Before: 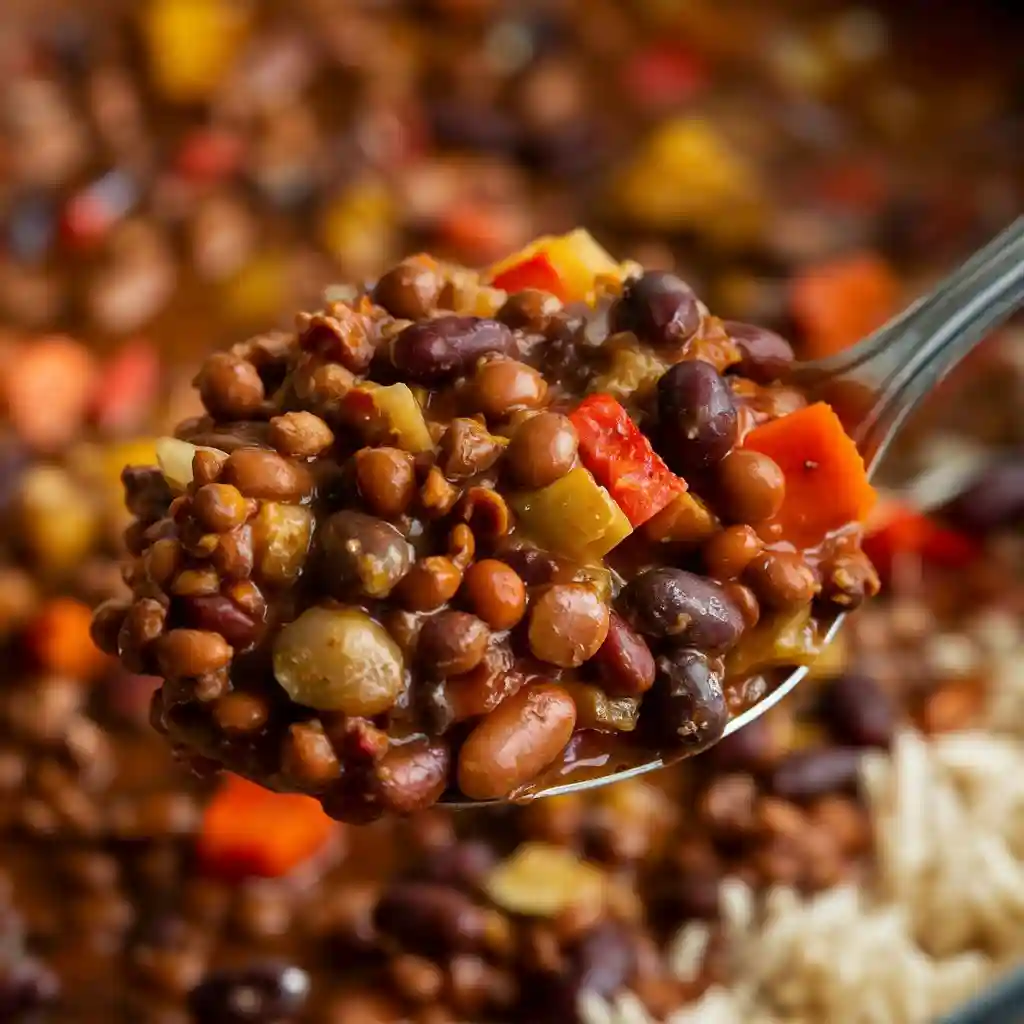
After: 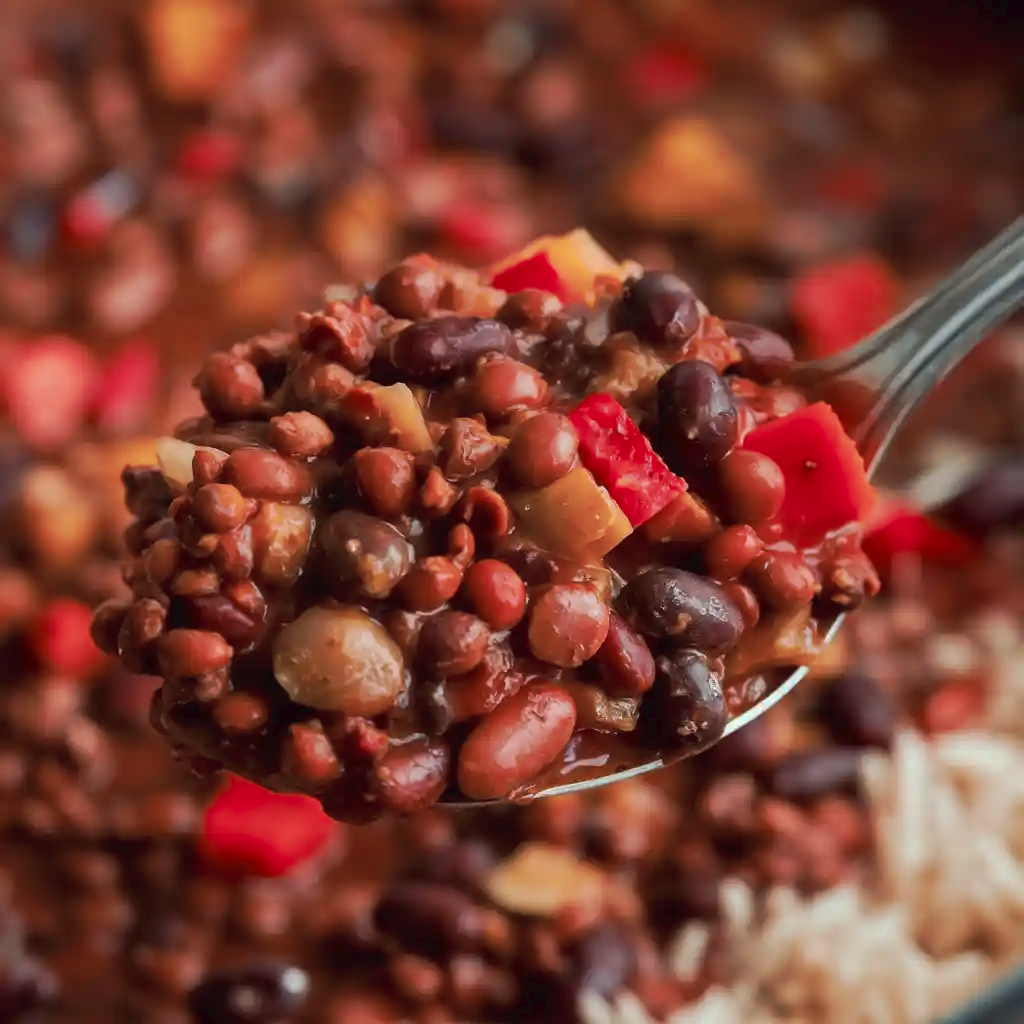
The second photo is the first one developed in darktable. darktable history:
tone curve: curves: ch0 [(0, 0) (0.003, 0.027) (0.011, 0.03) (0.025, 0.04) (0.044, 0.063) (0.069, 0.093) (0.1, 0.125) (0.136, 0.153) (0.177, 0.191) (0.224, 0.232) (0.277, 0.279) (0.335, 0.333) (0.399, 0.39) (0.468, 0.457) (0.543, 0.535) (0.623, 0.611) (0.709, 0.683) (0.801, 0.758) (0.898, 0.853) (1, 1)], preserve colors none
color look up table: target L [95.31, 94.37, 96.12, 92.56, 93.38, 91.69, 86.13, 83.46, 74.87, 75.08, 71.48, 67.97, 67.19, 60.63, 51.15, 10.96, 201.03, 89.2, 83.57, 73.16, 71.61, 62.44, 57.94, 53.06, 45.61, 49.26, 45.92, 32.11, 10.22, 75.93, 68.17, 64.83, 46.93, 40.94, 48.23, 52.36, 50.31, 29.21, 29.02, 26.54, 26.3, 15.14, 6.209, 91.94, 77.15, 68.69, 55.99, 46.69, 35.18], target a [-2.697, -21.77, -6.302, 1.445, -11.38, -30.94, -57.31, -69.74, -50.3, -52.78, 12.9, -5.315, -14.58, -14.36, -35.48, -12.11, 0, 9.793, 20.73, 36.86, 25.75, 58.32, 68.73, 72.28, 73.14, 37.8, 17.32, 55.39, 32.53, -6.464, 49.91, 56.89, 75.05, 68.36, 23.27, -1.334, 11.03, 56.83, 55.73, 25.87, 6.573, 1.161, 29.07, -47.78, -36.91, -6.118, -15.2, -29.03, -5.705], target b [37.91, 8.595, 93.7, 81.99, 92.33, 88.31, 40, 71.94, 2.916, 70.6, 70.89, 39.47, 13.51, 60.24, 26.8, 12.22, -0.001, 4.424, 42.57, 54, 20.53, 17.39, 37.63, 15.92, 36.82, 7.782, 32.96, 45.67, 17.12, -24.35, 0.719, -12.04, 20.43, -4.005, -13.5, -42.1, -47.84, -8.95, 22.35, -3.919, -43.43, -26.08, -50.68, -7.135, -19.56, -9.005, -38.08, -8.569, -2.068], num patches 49
